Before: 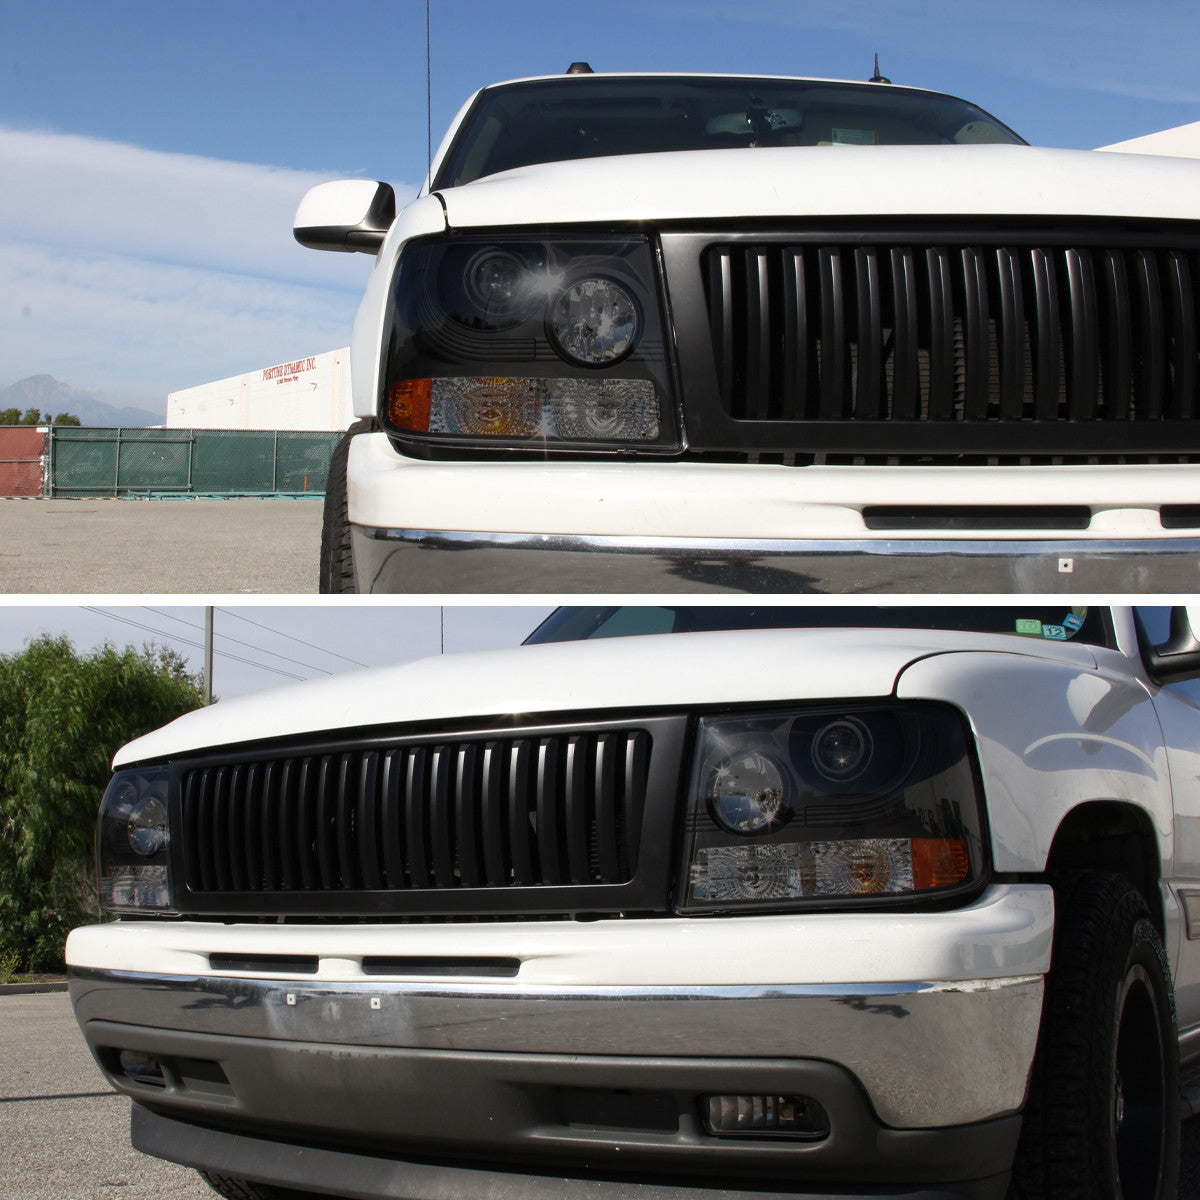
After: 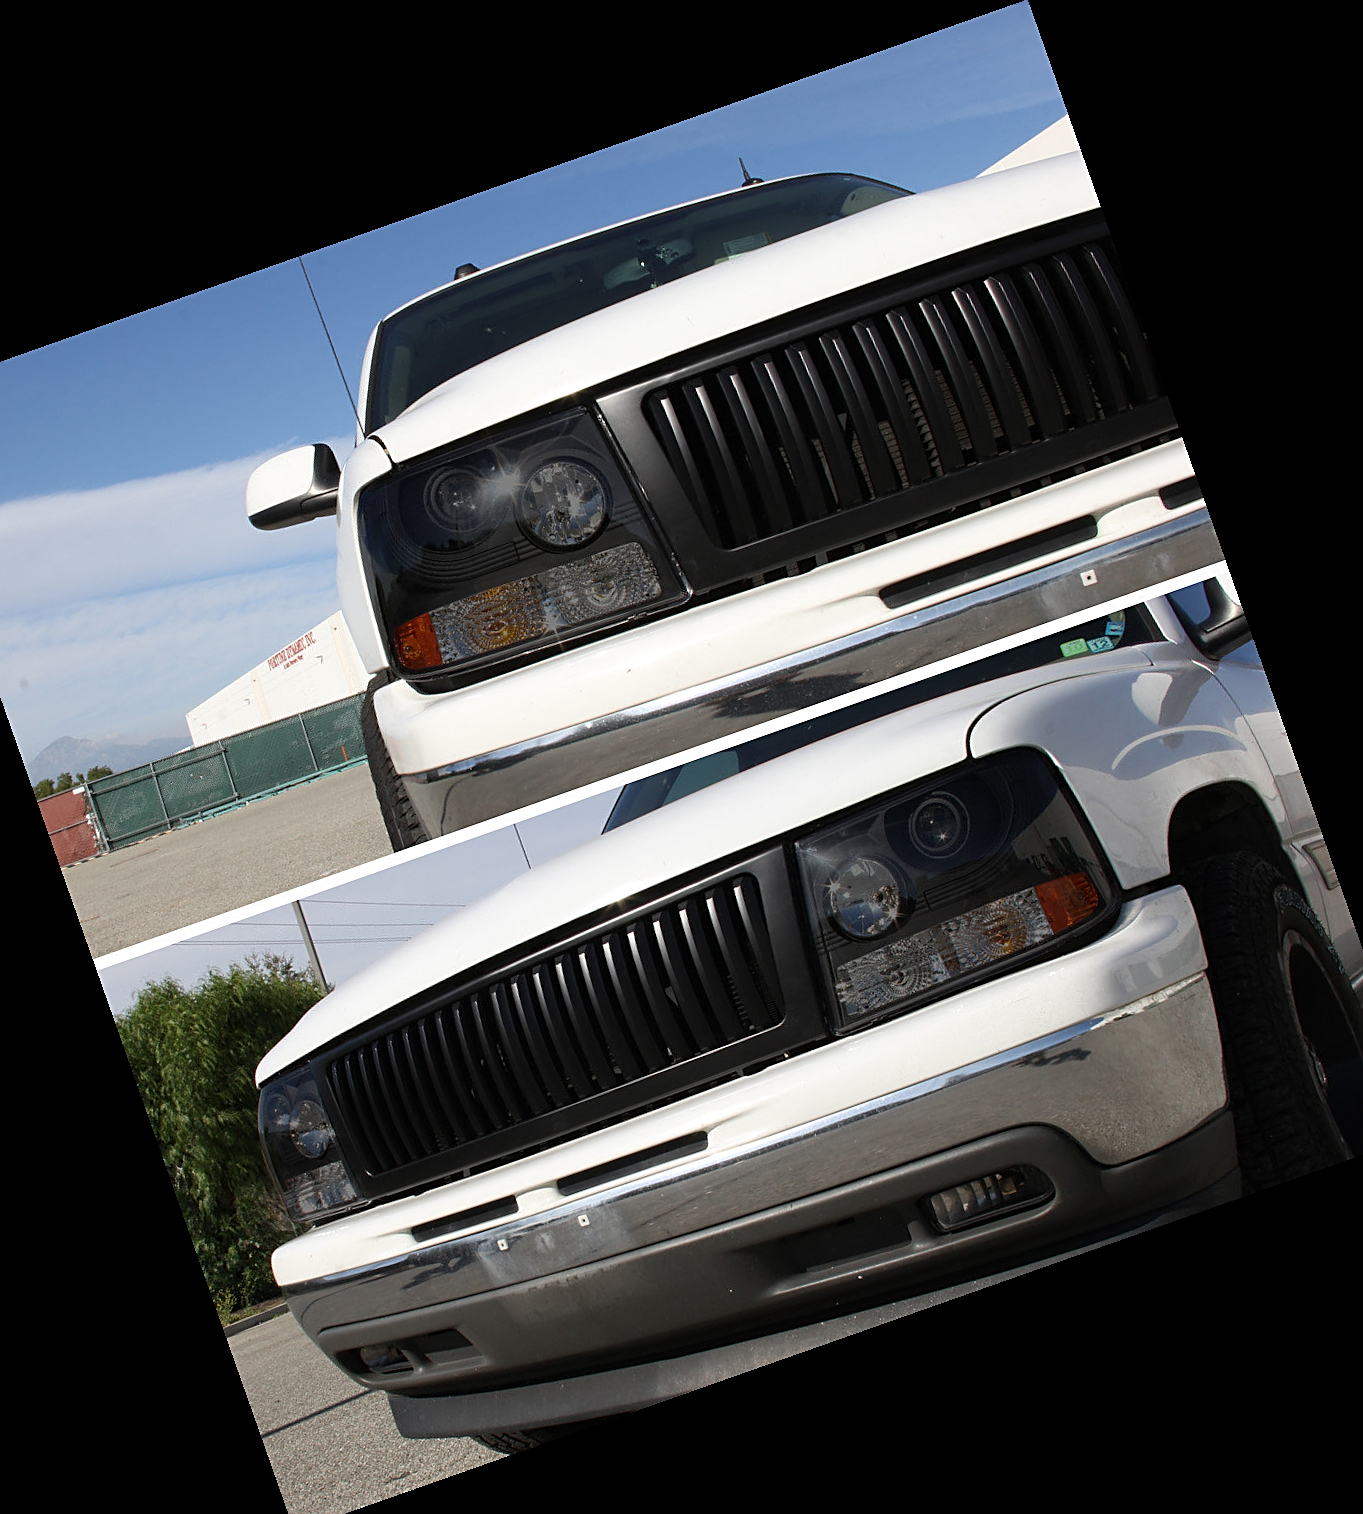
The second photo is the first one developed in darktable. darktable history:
crop and rotate: angle 19.43°, left 6.812%, right 4.125%, bottom 1.087%
sharpen: on, module defaults
